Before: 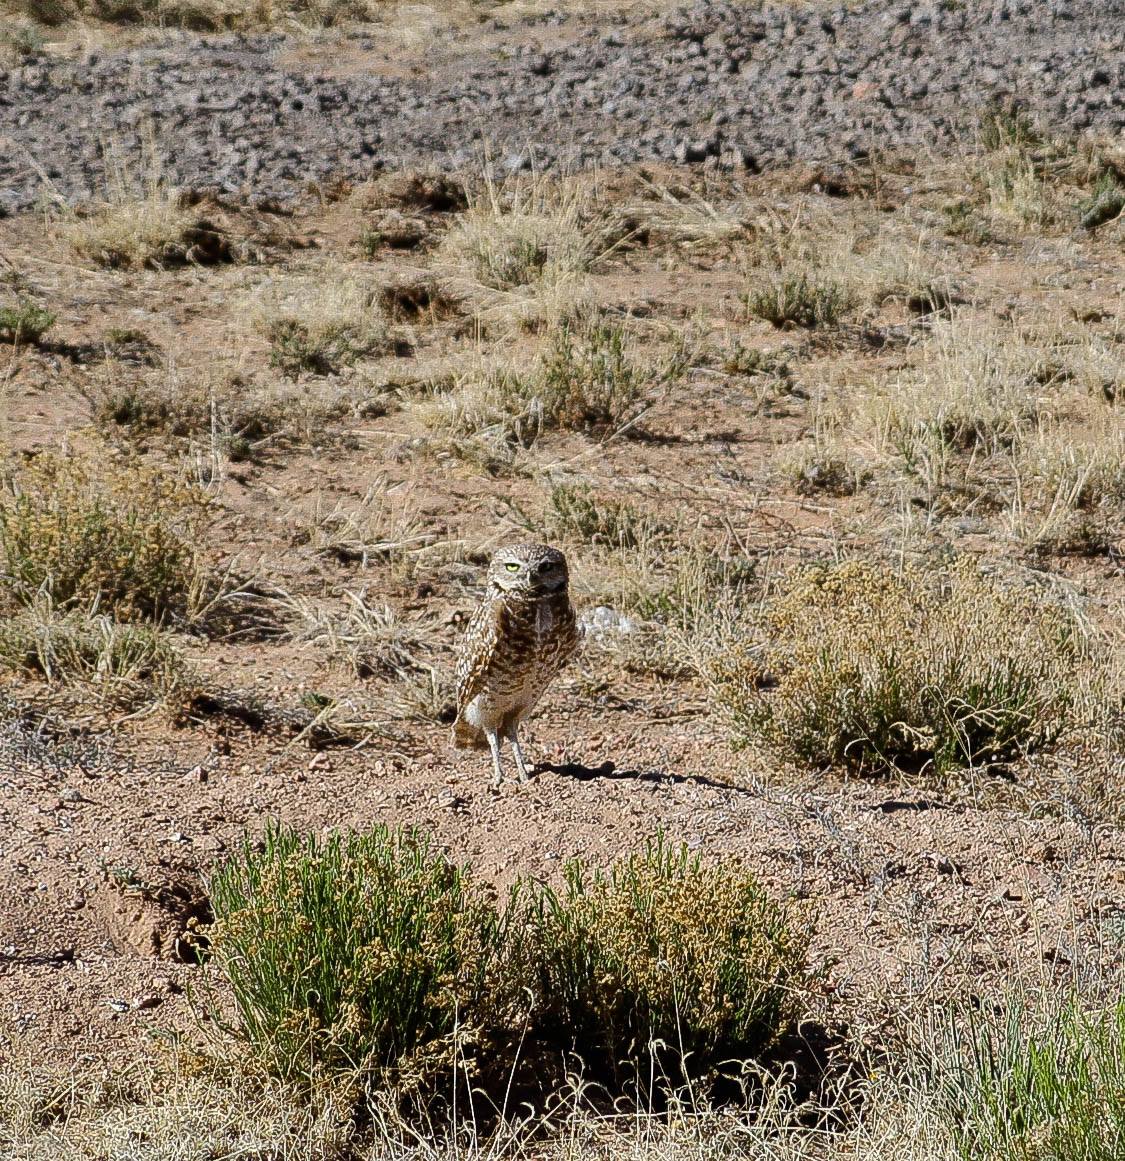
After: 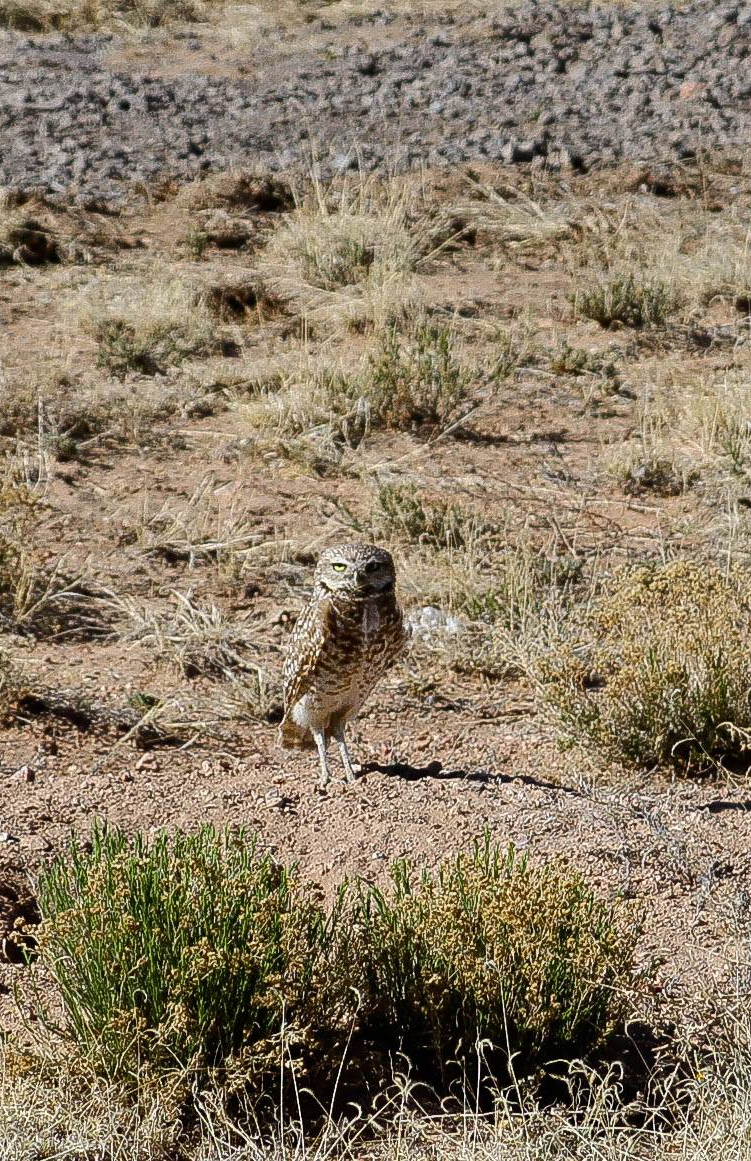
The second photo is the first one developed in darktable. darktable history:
crop: left 15.427%, right 17.794%
